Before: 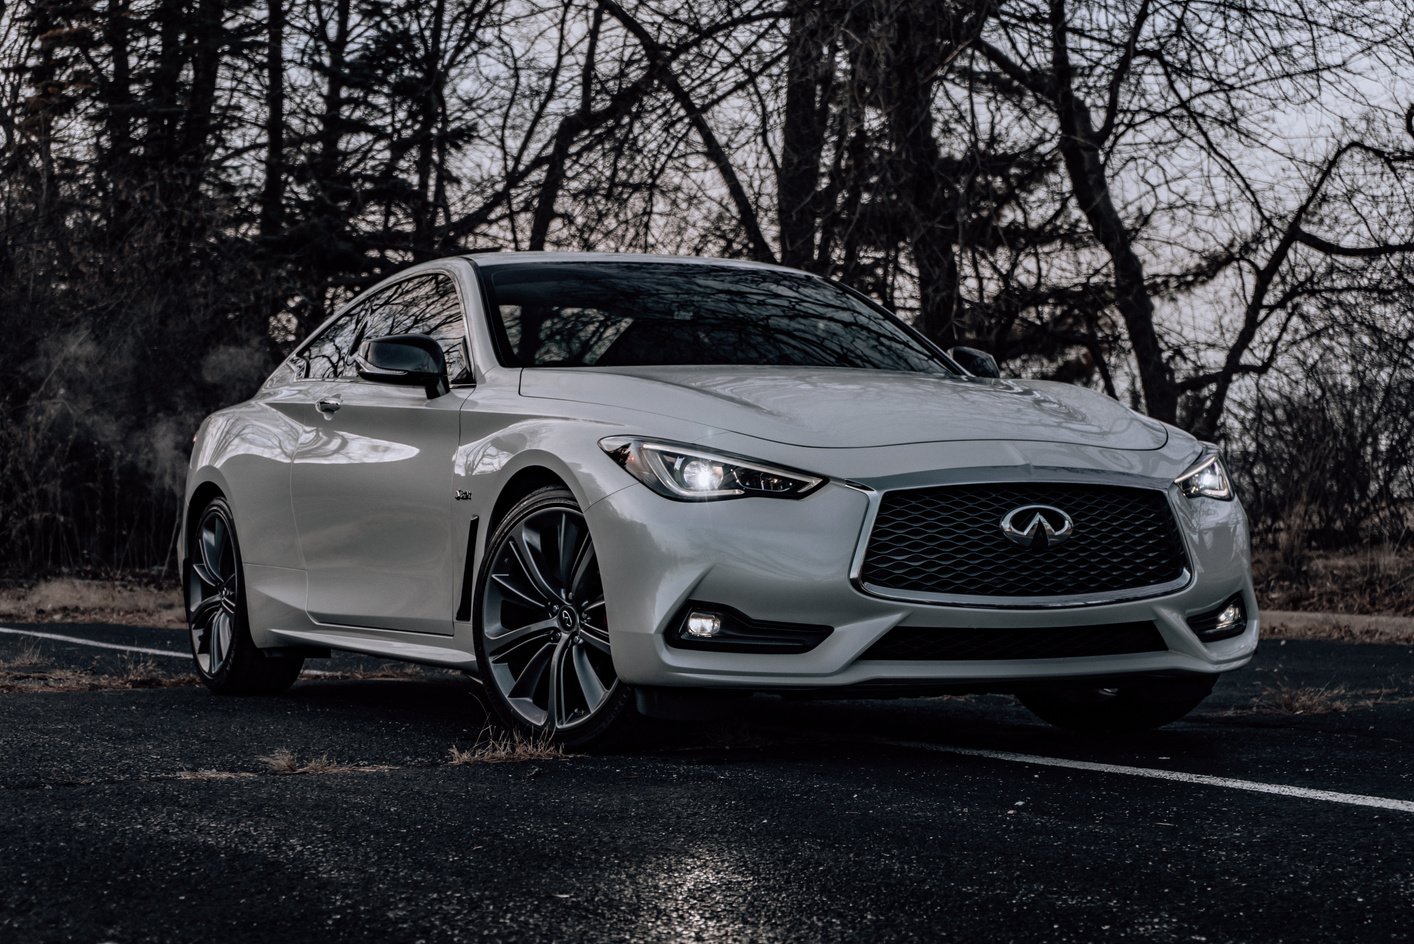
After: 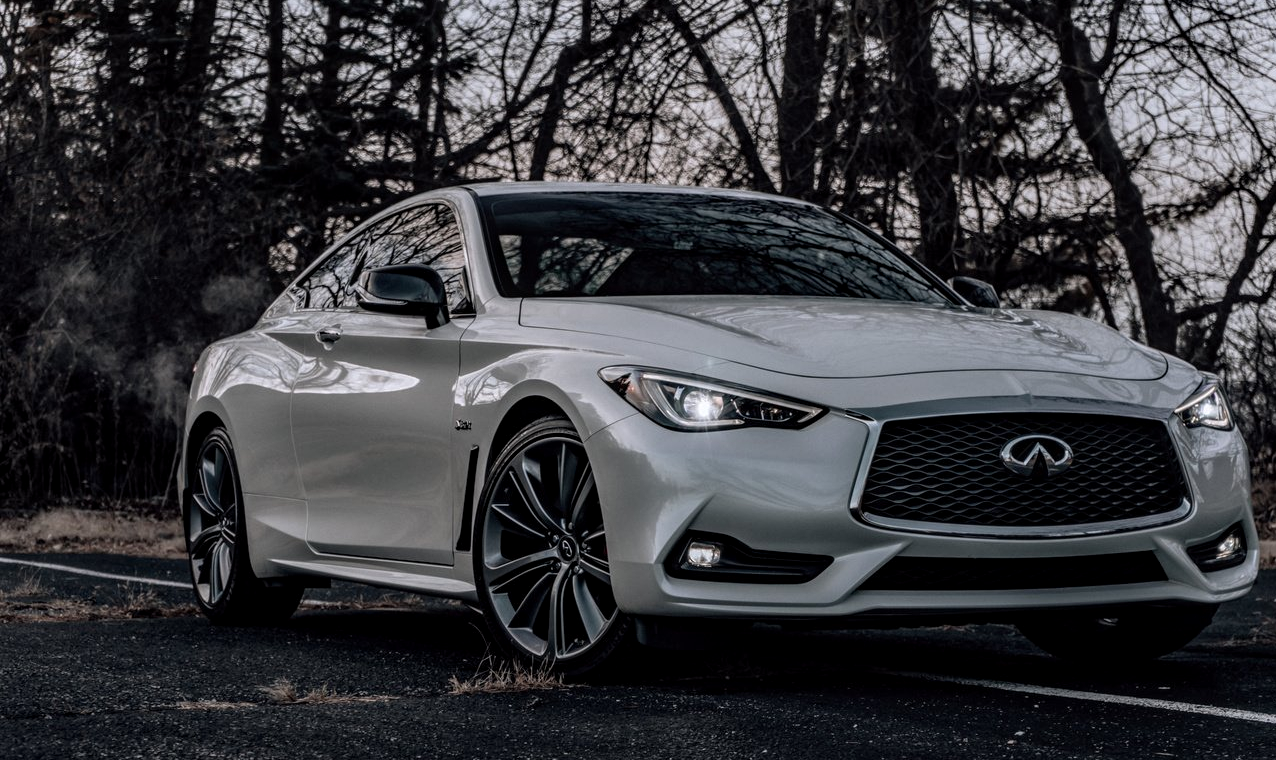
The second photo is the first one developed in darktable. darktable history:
local contrast: on, module defaults
crop: top 7.49%, right 9.717%, bottom 11.943%
